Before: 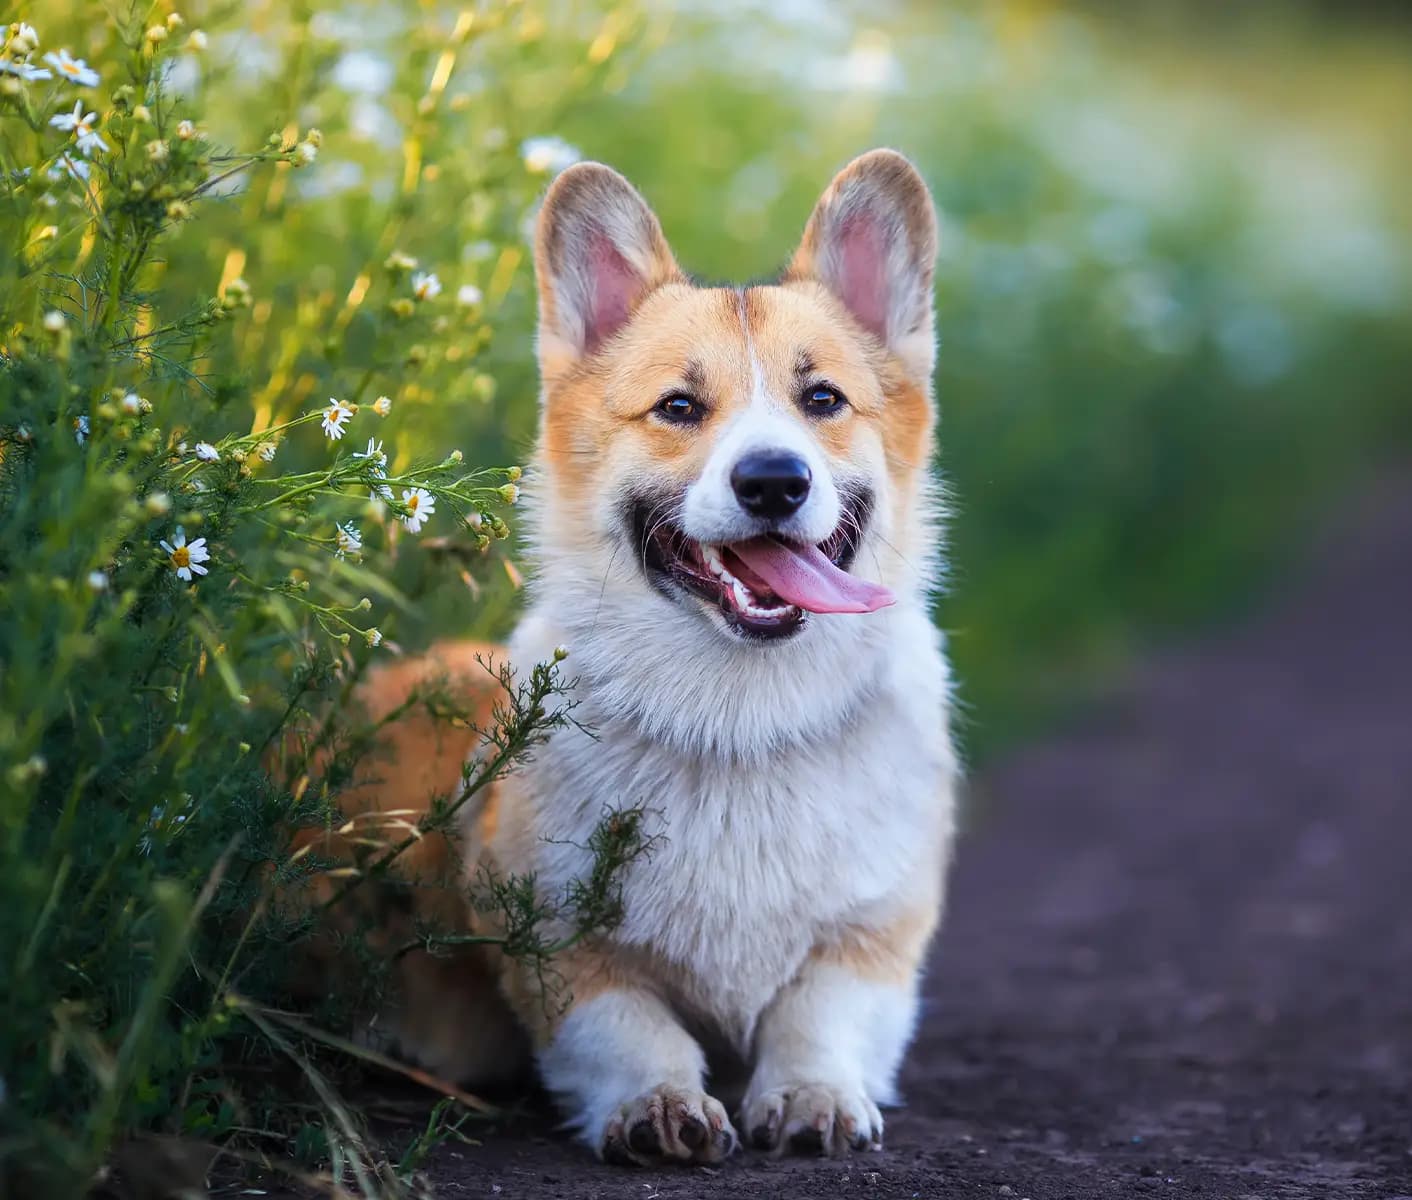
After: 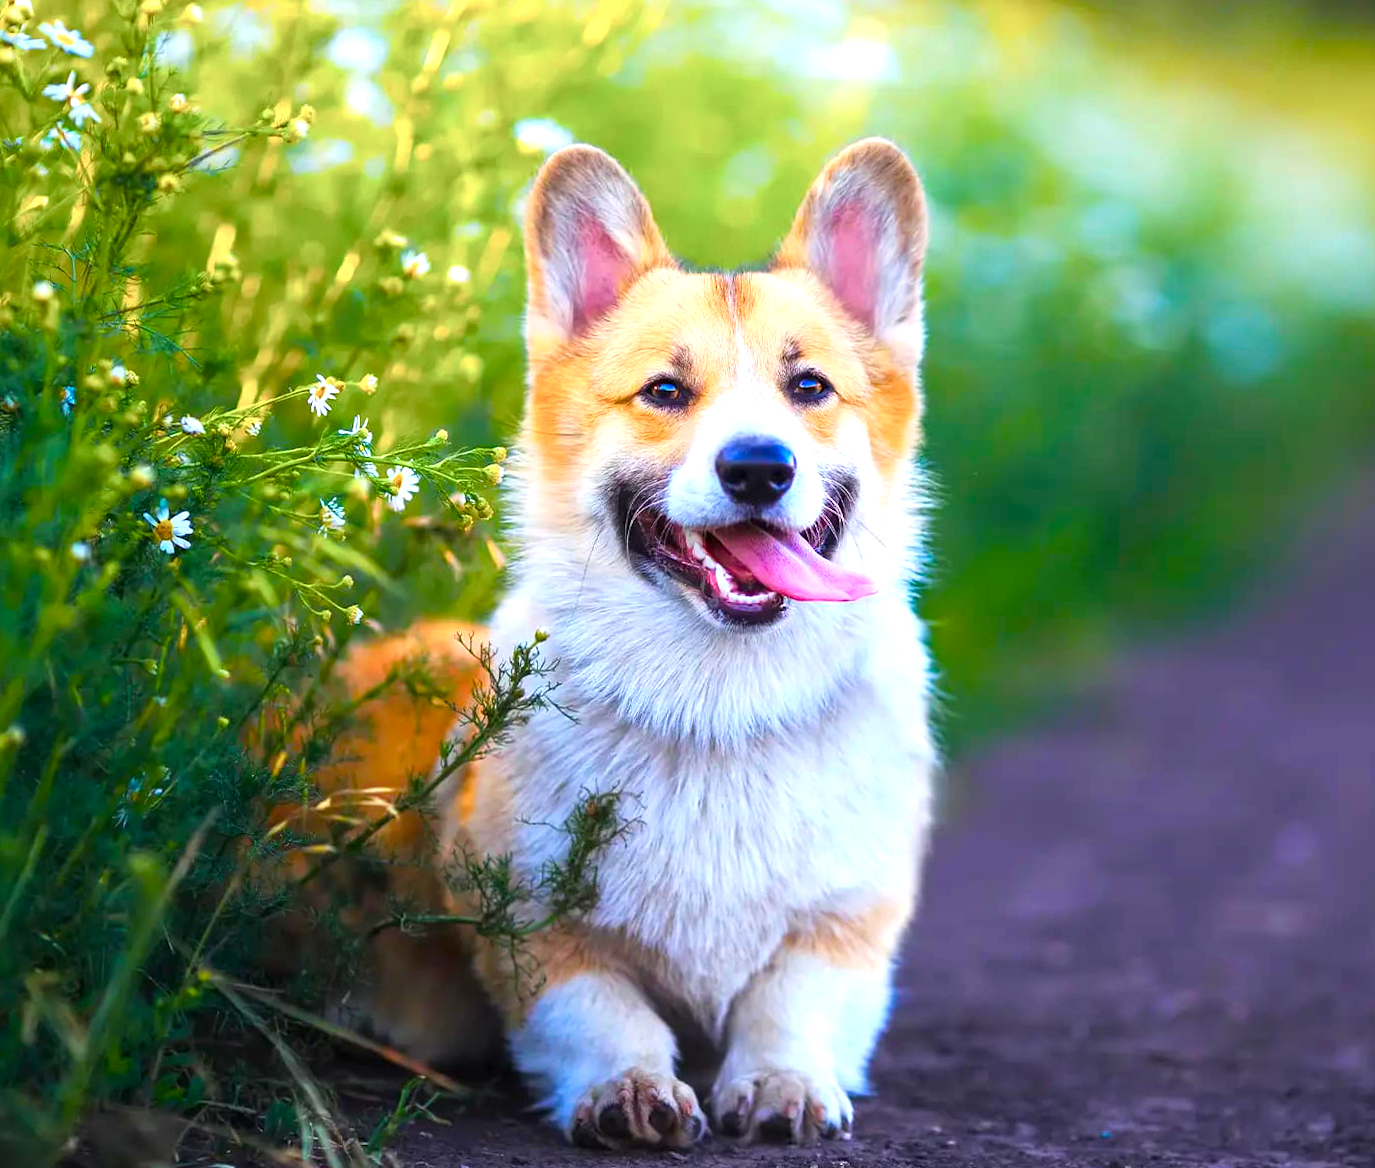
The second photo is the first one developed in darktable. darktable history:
crop and rotate: angle -1.32°
exposure: black level correction 0, exposure 0.678 EV, compensate highlight preservation false
color balance rgb: power › hue 213.4°, linear chroma grading › highlights 99.951%, linear chroma grading › global chroma 23.435%, perceptual saturation grading › global saturation -0.113%, perceptual saturation grading › highlights -32.495%, perceptual saturation grading › mid-tones 5.612%, perceptual saturation grading › shadows 18.769%
